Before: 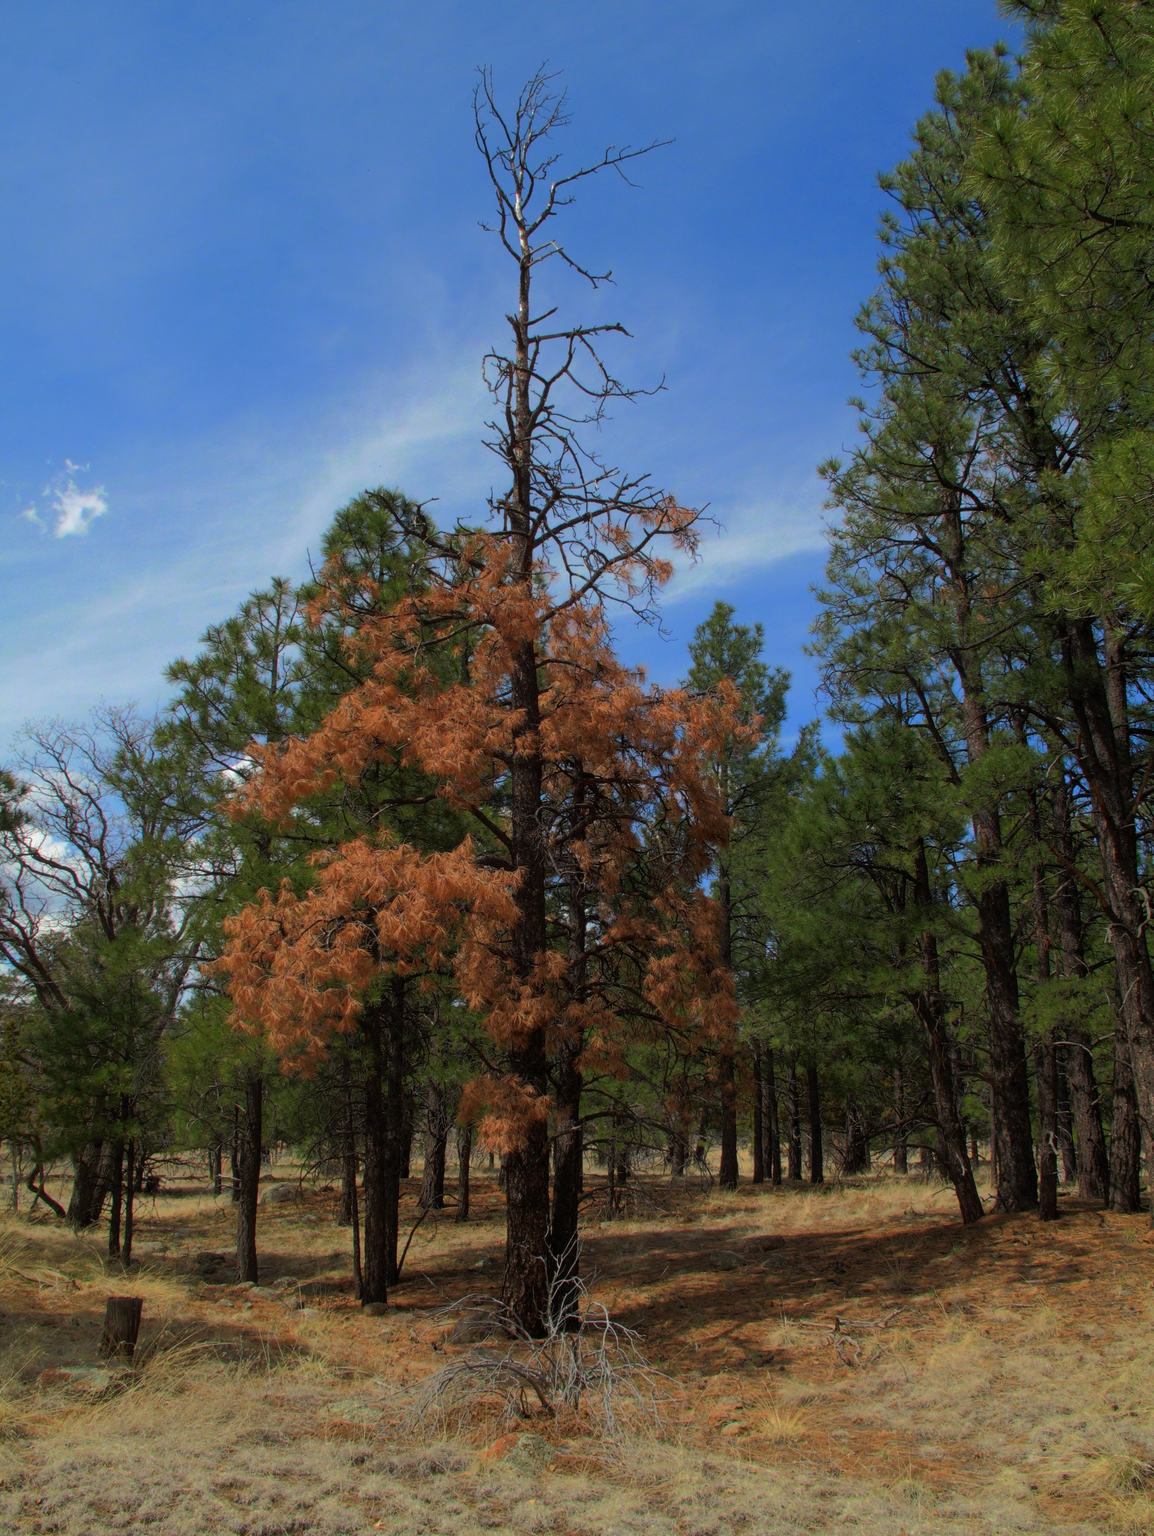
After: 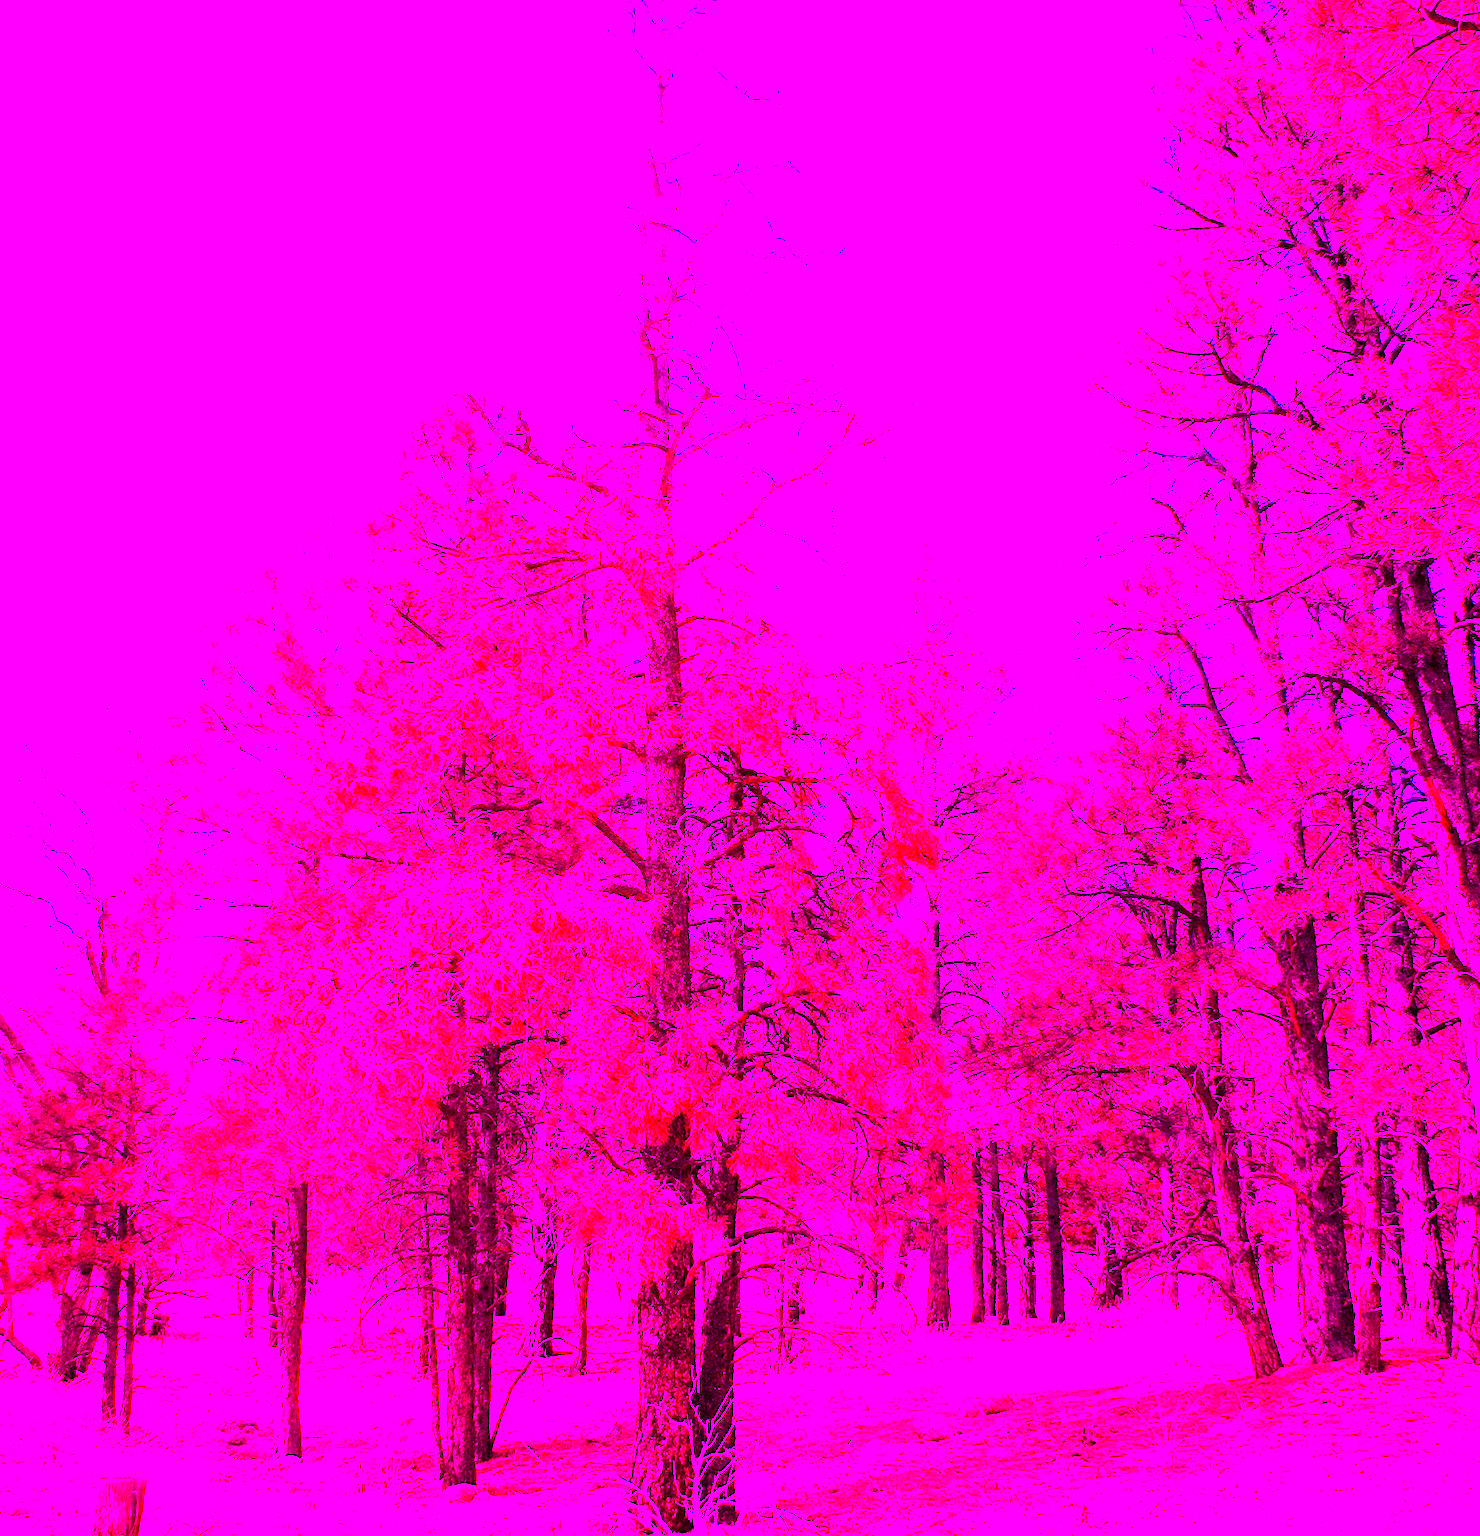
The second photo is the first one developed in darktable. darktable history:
crop and rotate: left 2.991%, top 13.302%, right 1.981%, bottom 12.636%
white balance: red 8, blue 8
color balance rgb: perceptual saturation grading › global saturation 20%, global vibrance 20%
